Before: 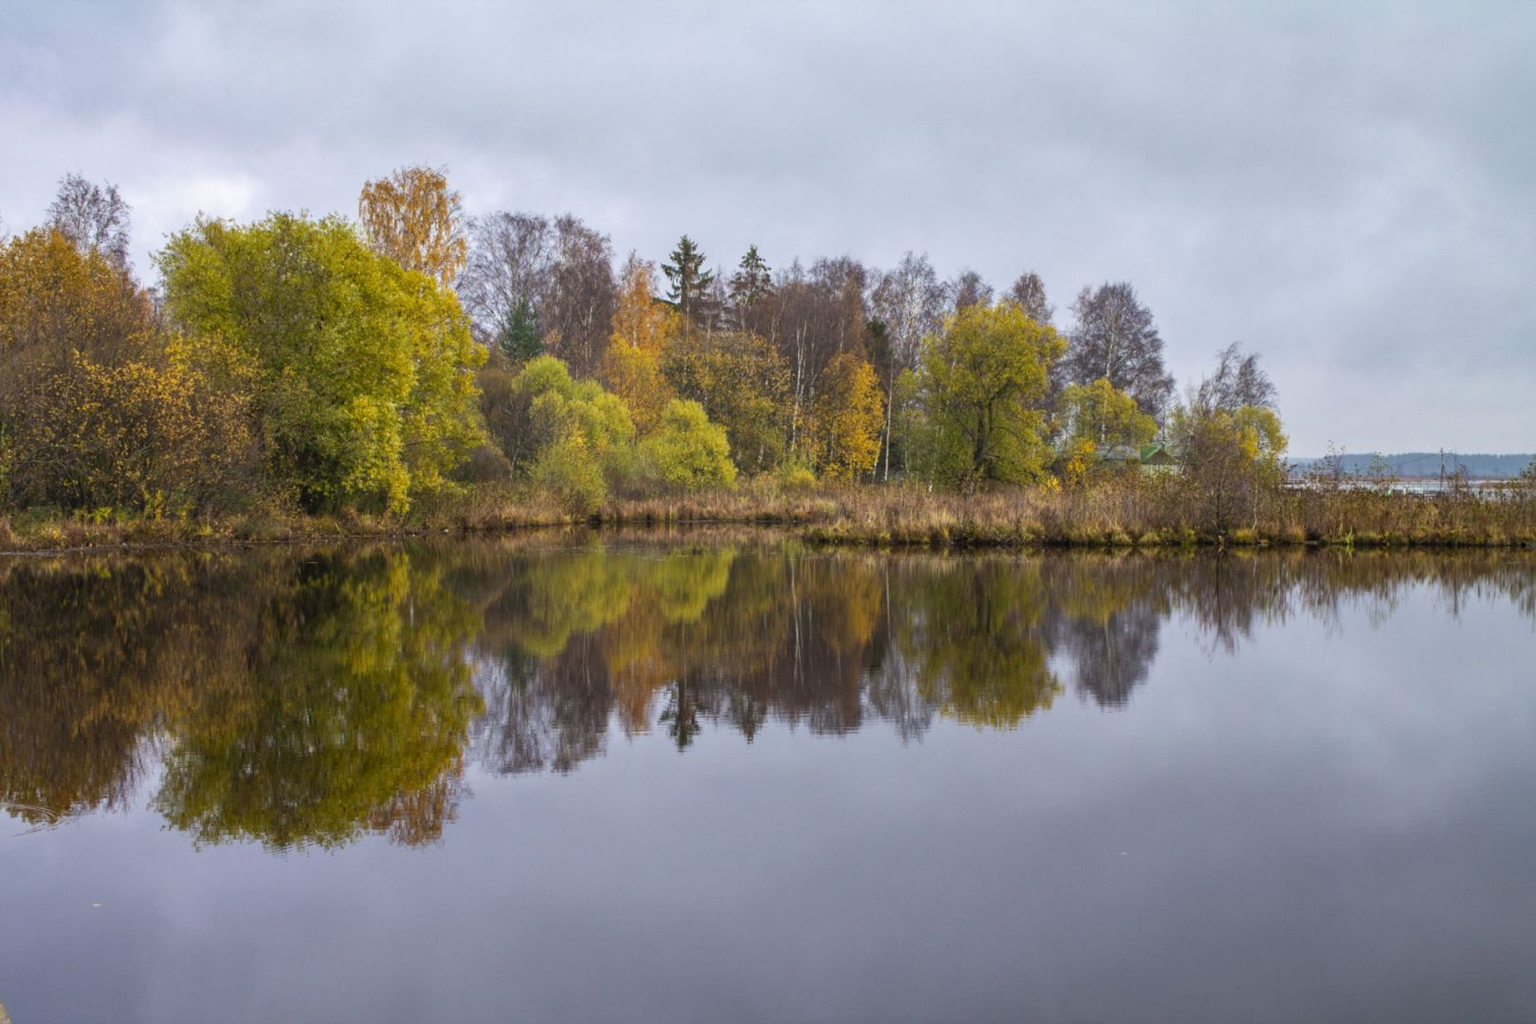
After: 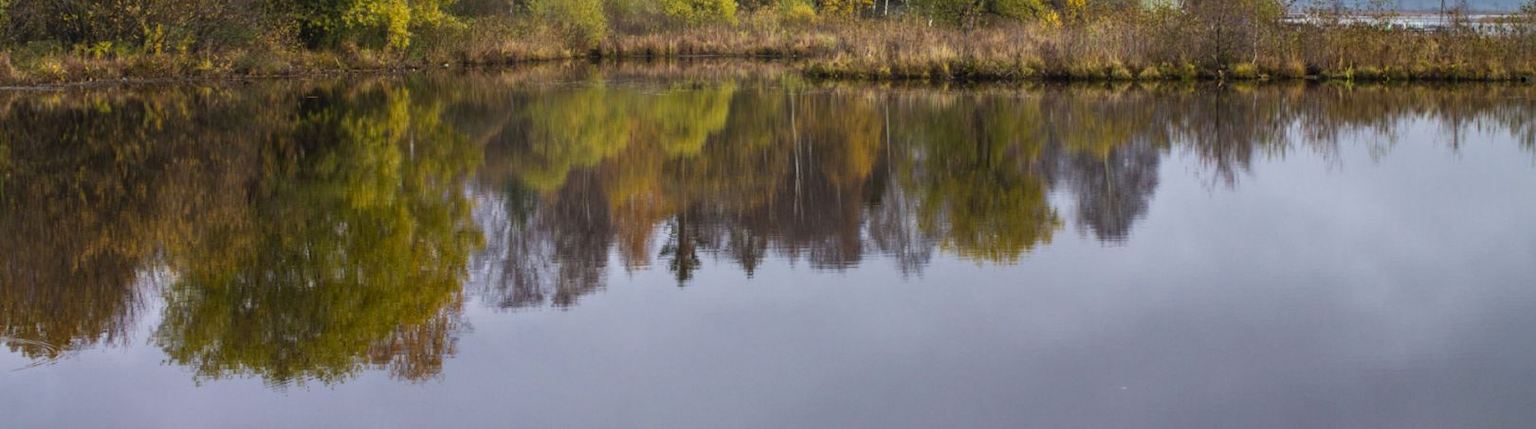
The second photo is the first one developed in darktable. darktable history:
crop: top 45.551%, bottom 12.262%
tone equalizer: on, module defaults
